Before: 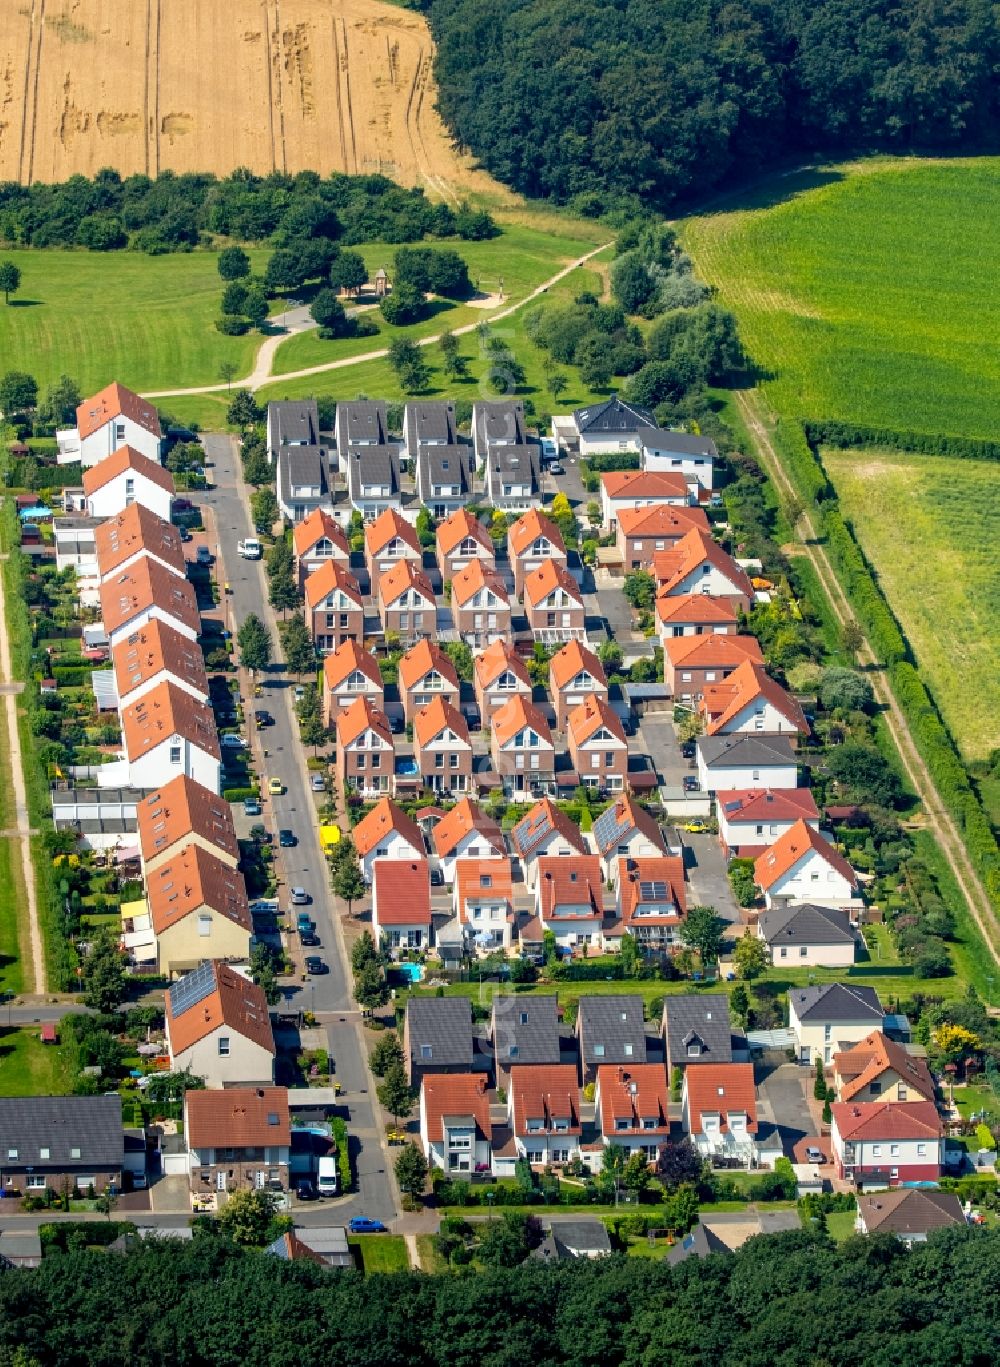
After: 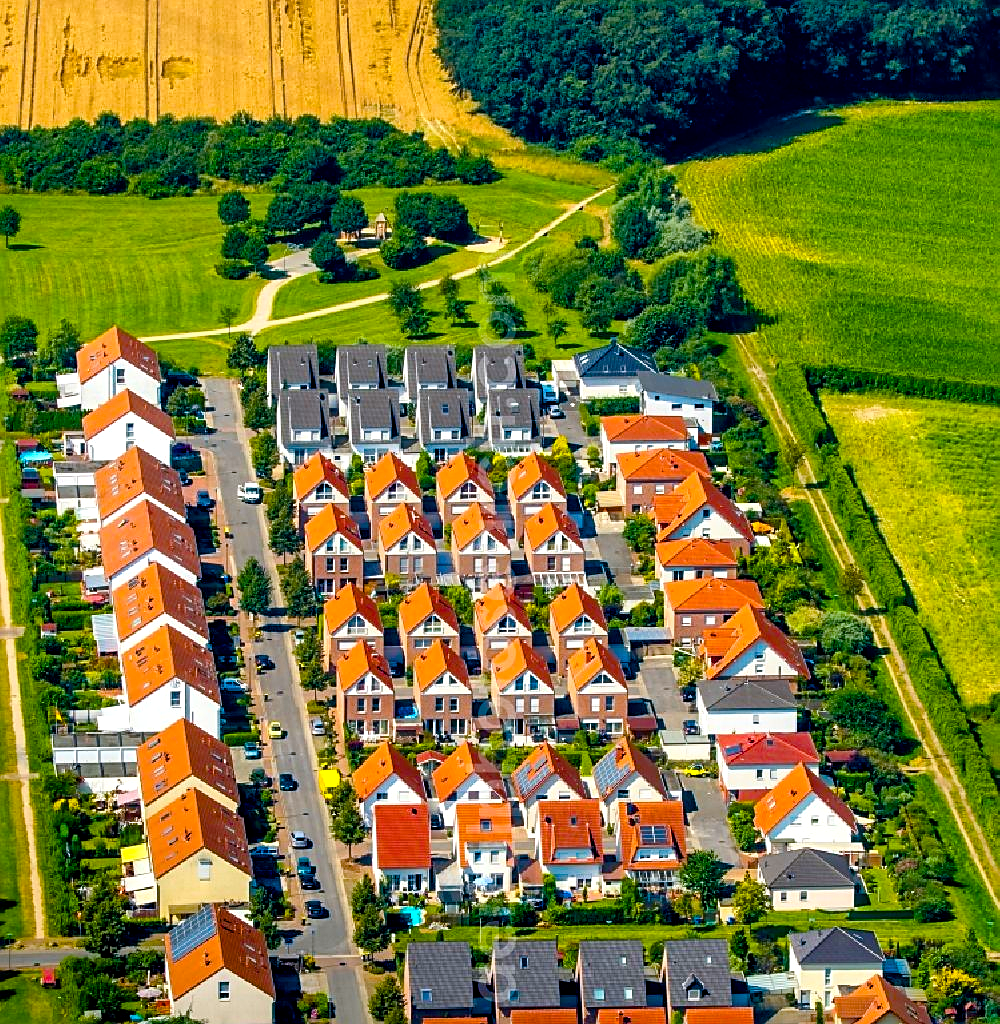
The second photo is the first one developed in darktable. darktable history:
crop: top 4.122%, bottom 20.946%
sharpen: on, module defaults
local contrast: mode bilateral grid, contrast 20, coarseness 49, detail 161%, midtone range 0.2
color zones: mix 39.79%
color balance rgb: shadows lift › chroma 3.806%, shadows lift › hue 88.76°, linear chroma grading › global chroma 39.894%, perceptual saturation grading › global saturation 34.815%, perceptual saturation grading › highlights -29.882%, perceptual saturation grading › shadows 34.583%, global vibrance 15.14%
